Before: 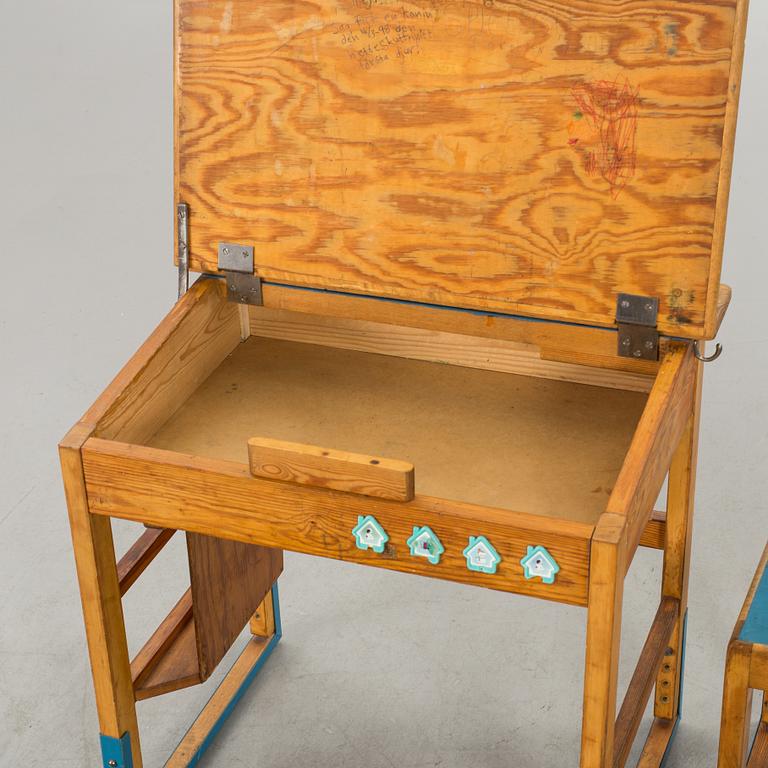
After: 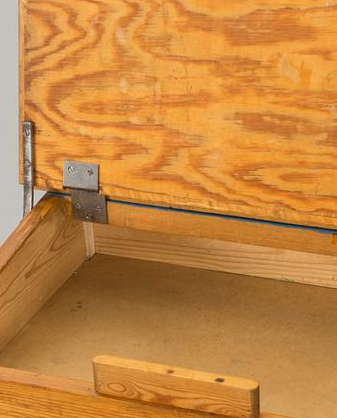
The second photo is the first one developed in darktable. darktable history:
exposure: compensate highlight preservation false
crop: left 20.201%, top 10.788%, right 35.853%, bottom 34.703%
